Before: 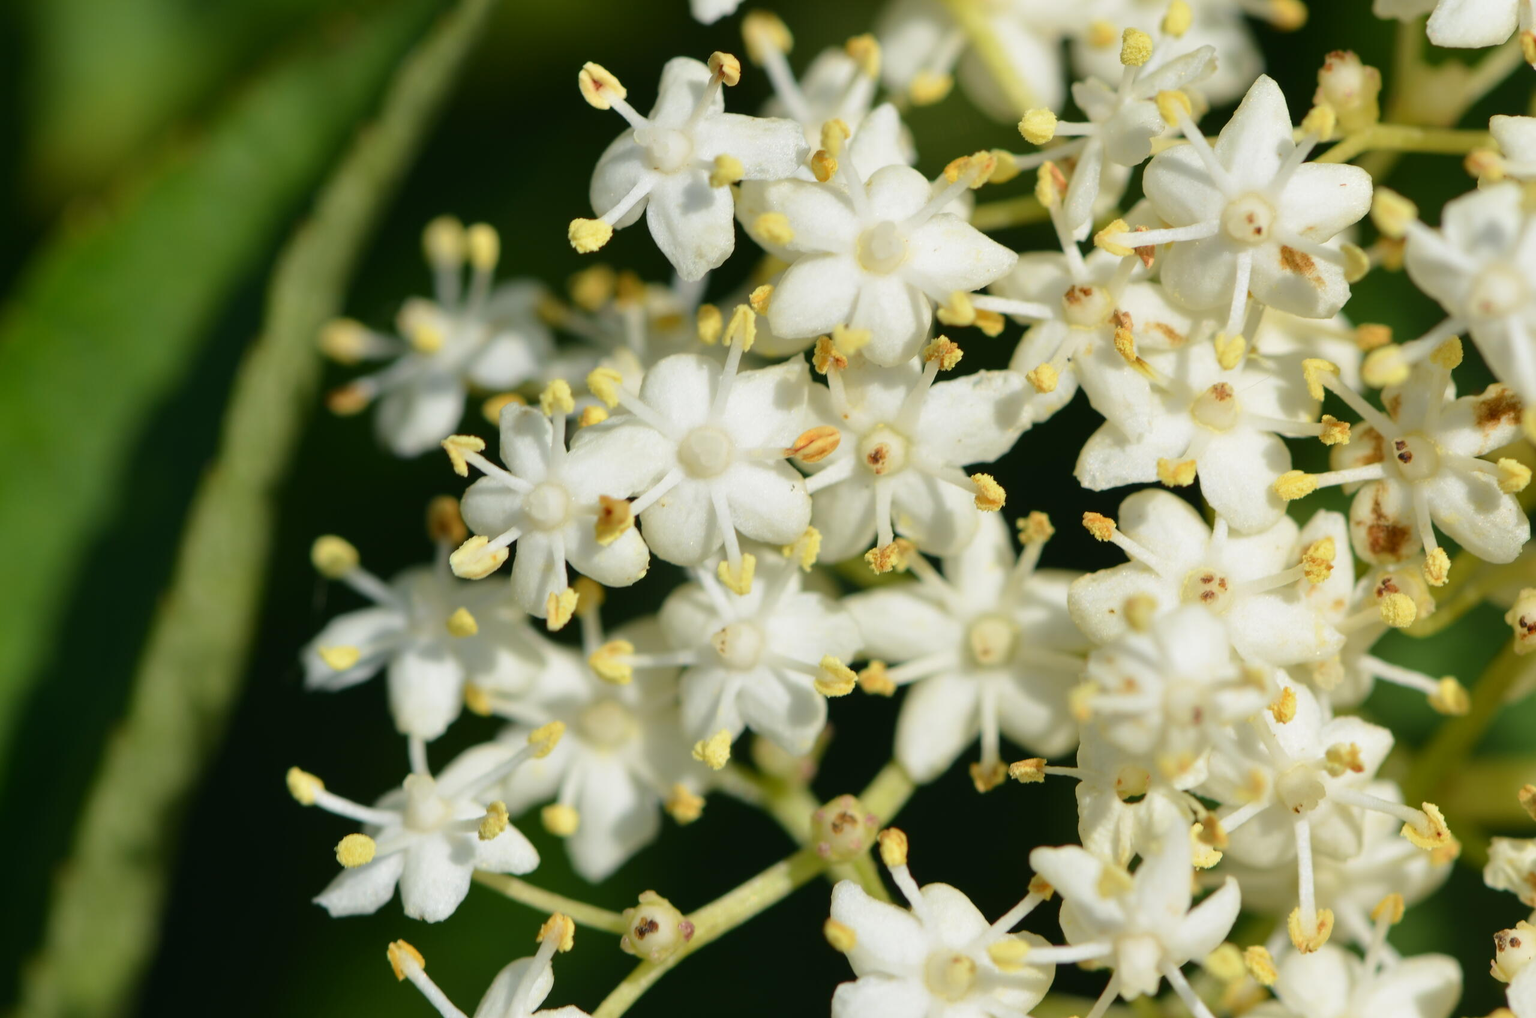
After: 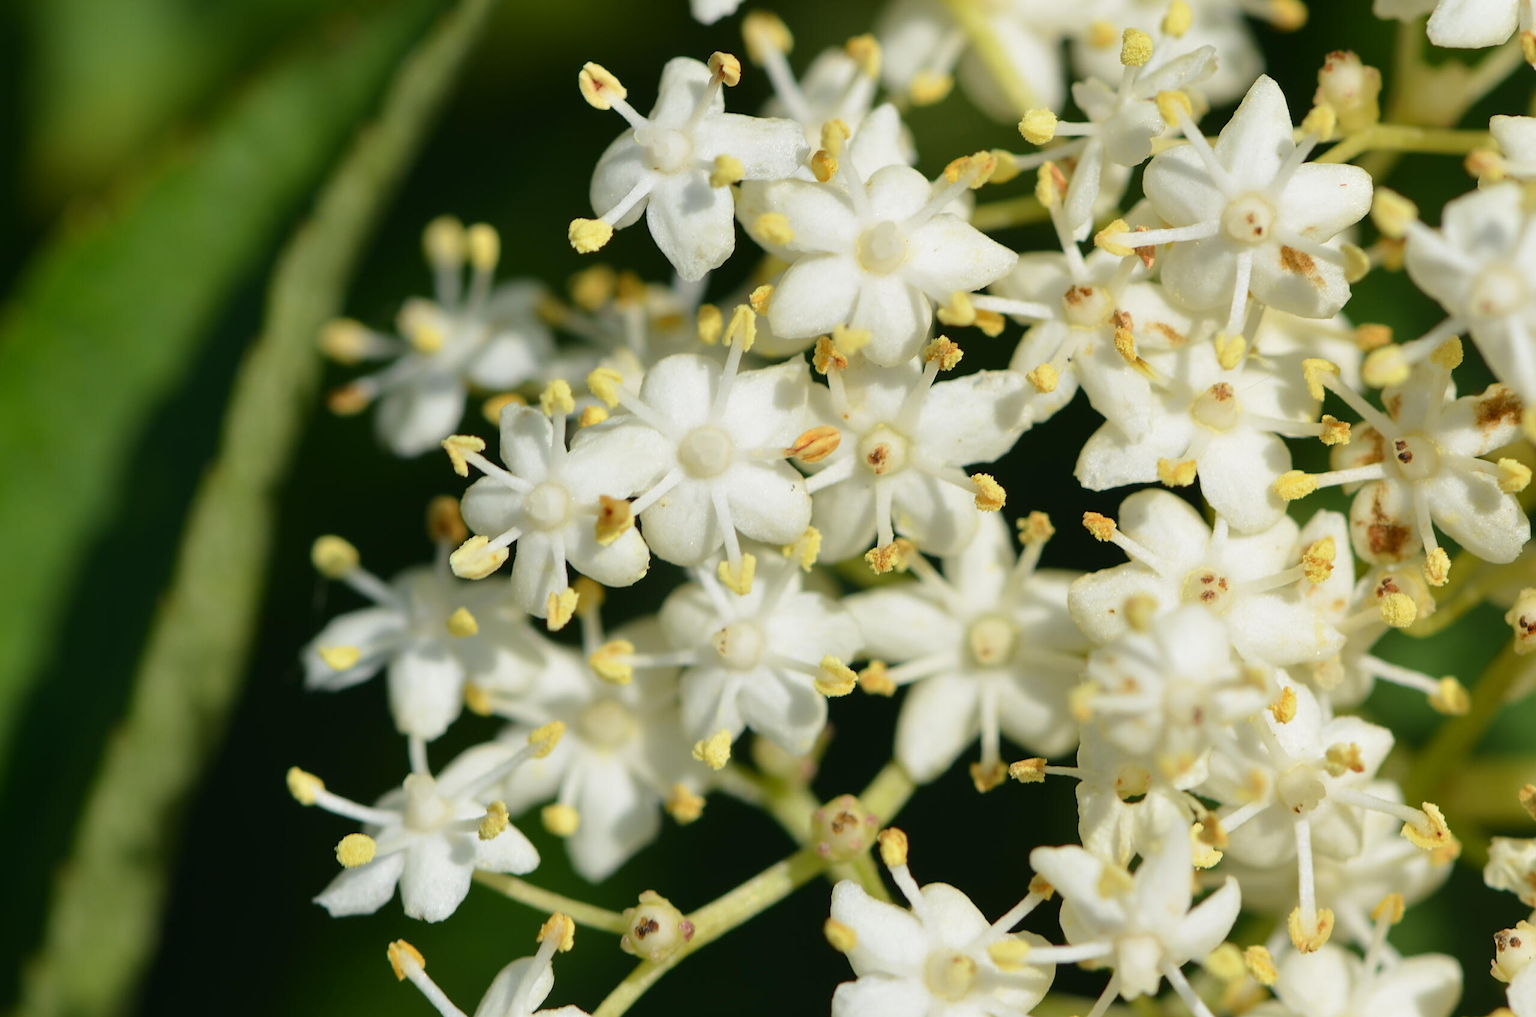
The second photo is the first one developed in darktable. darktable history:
sharpen: amount 0.204
